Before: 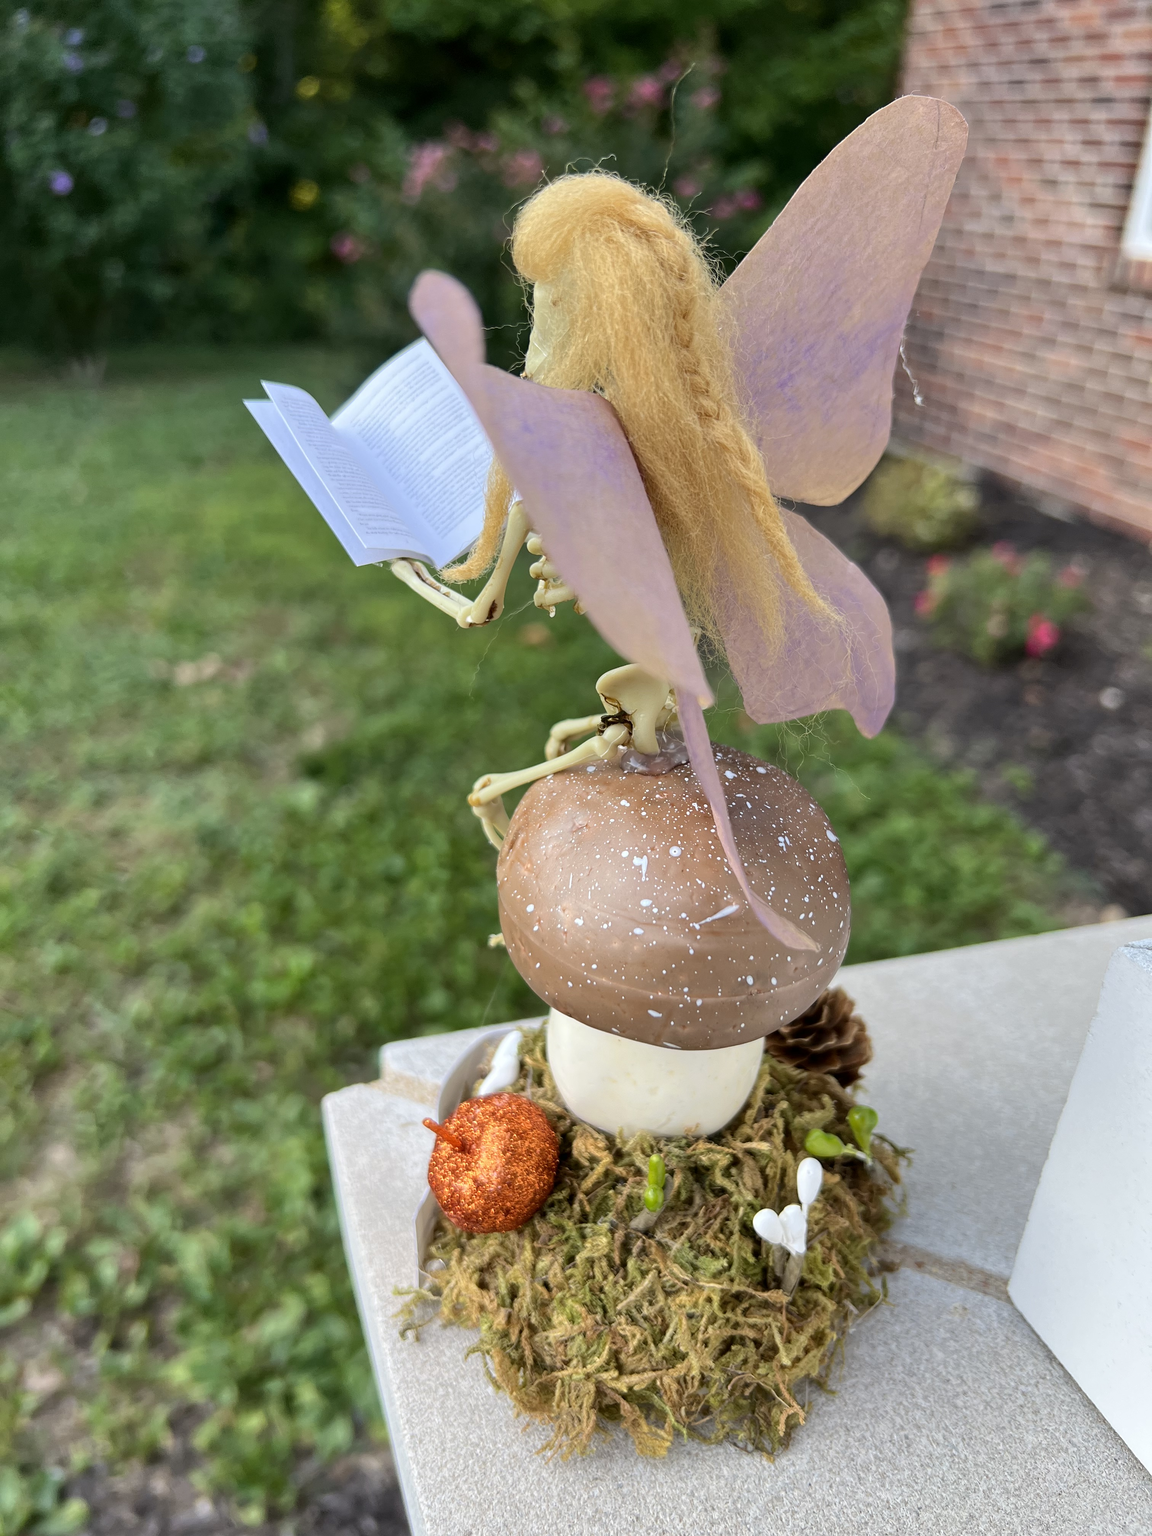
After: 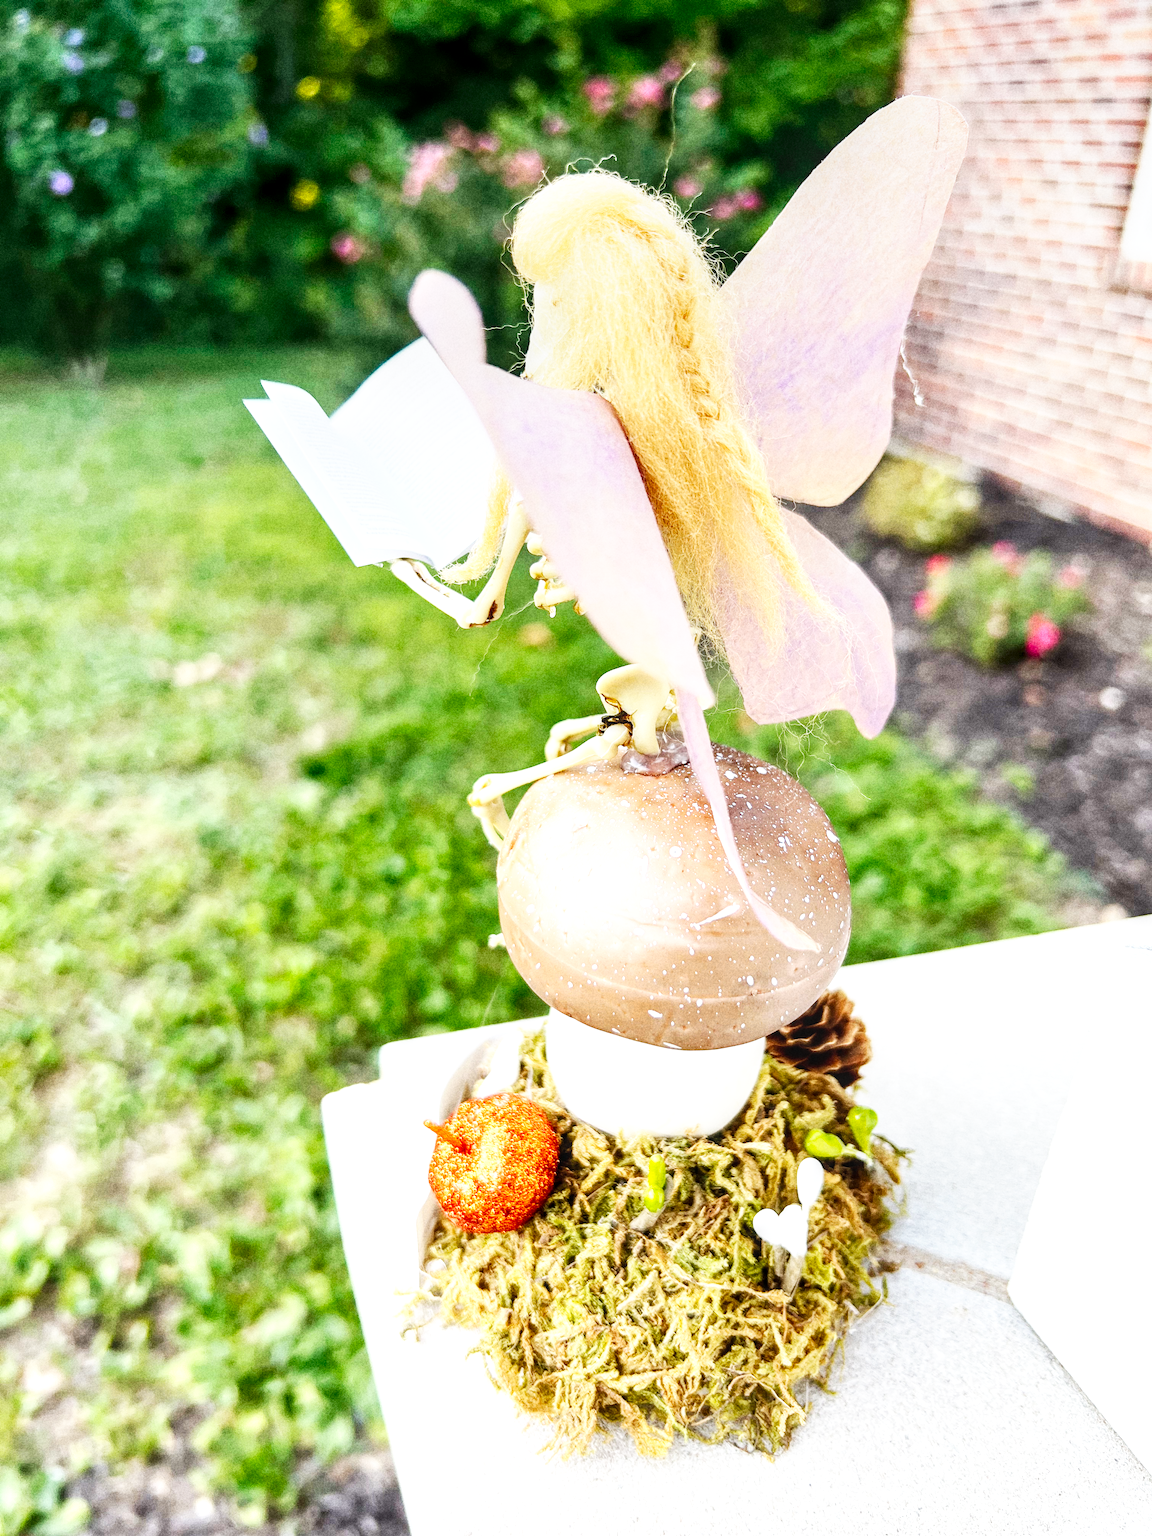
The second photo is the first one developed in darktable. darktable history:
exposure: exposure 0.485 EV, compensate highlight preservation false
base curve: curves: ch0 [(0, 0) (0.007, 0.004) (0.027, 0.03) (0.046, 0.07) (0.207, 0.54) (0.442, 0.872) (0.673, 0.972) (1, 1)], preserve colors none
grain: coarseness 11.82 ISO, strength 36.67%, mid-tones bias 74.17%
local contrast: on, module defaults
